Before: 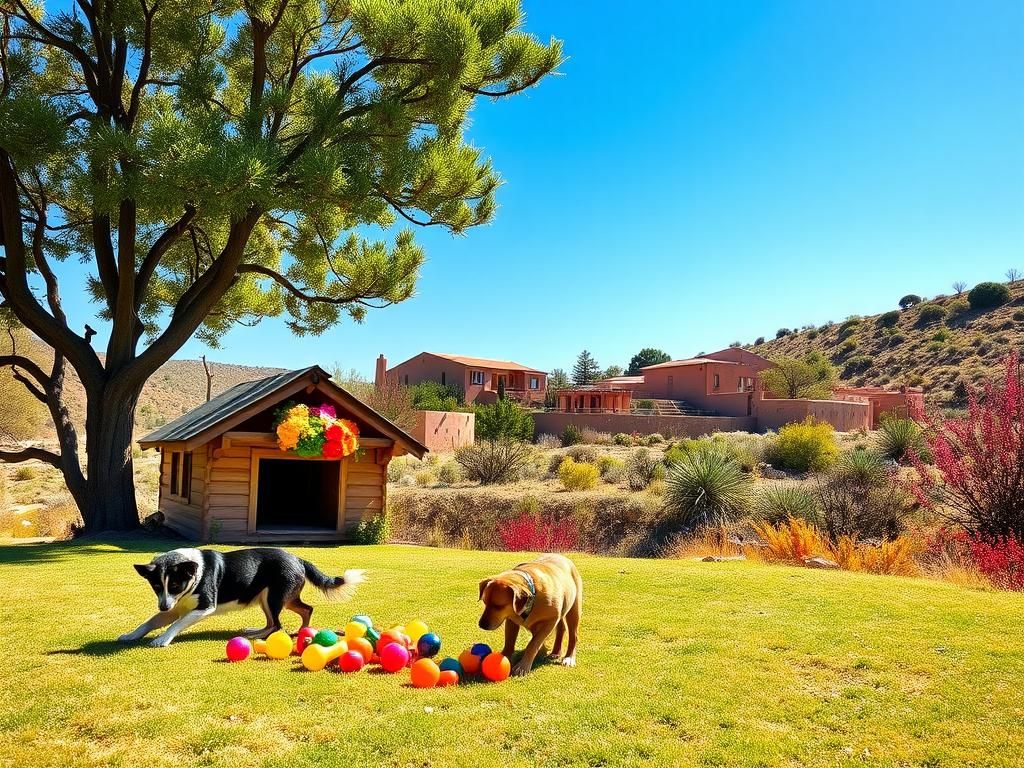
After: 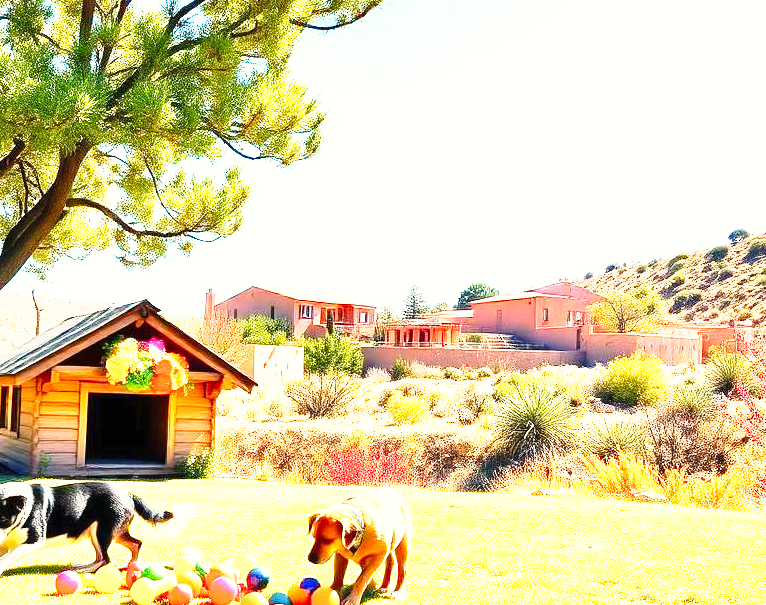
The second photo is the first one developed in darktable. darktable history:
exposure: black level correction 0, exposure 1.5 EV, compensate exposure bias true, compensate highlight preservation false
color correction: highlights a* 3.84, highlights b* 5.07
base curve: curves: ch0 [(0, 0) (0.026, 0.03) (0.109, 0.232) (0.351, 0.748) (0.669, 0.968) (1, 1)], preserve colors none
crop: left 16.768%, top 8.653%, right 8.362%, bottom 12.485%
